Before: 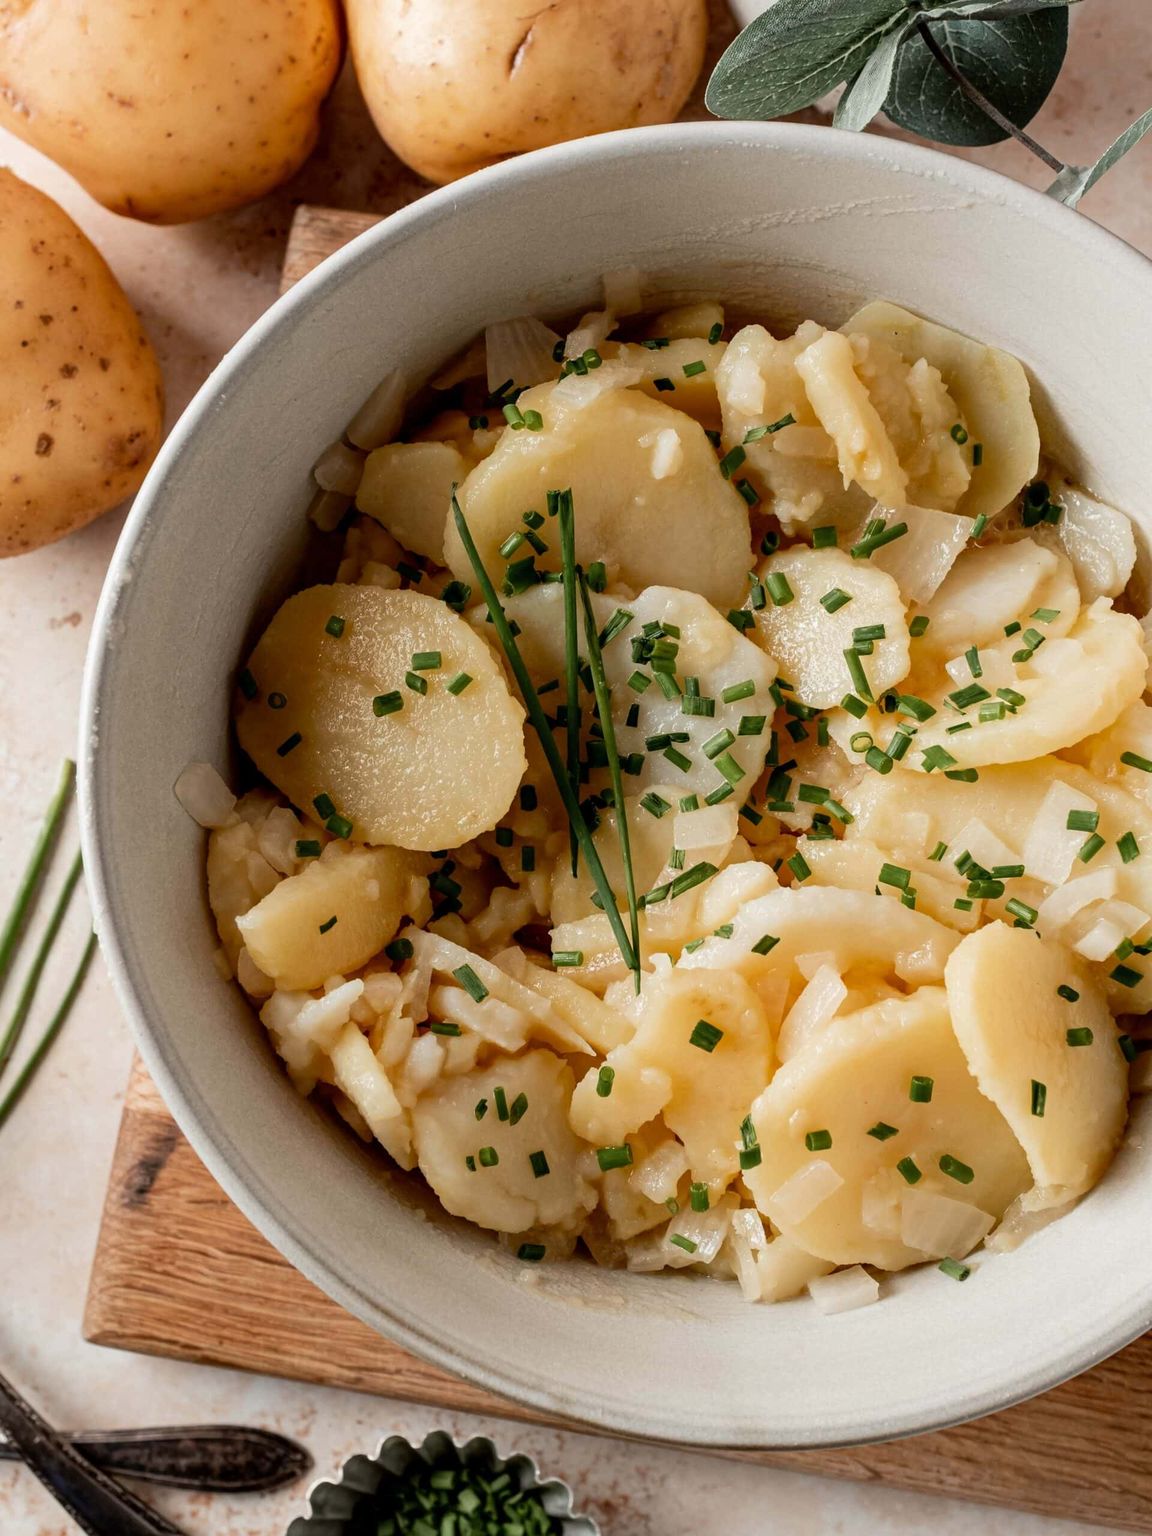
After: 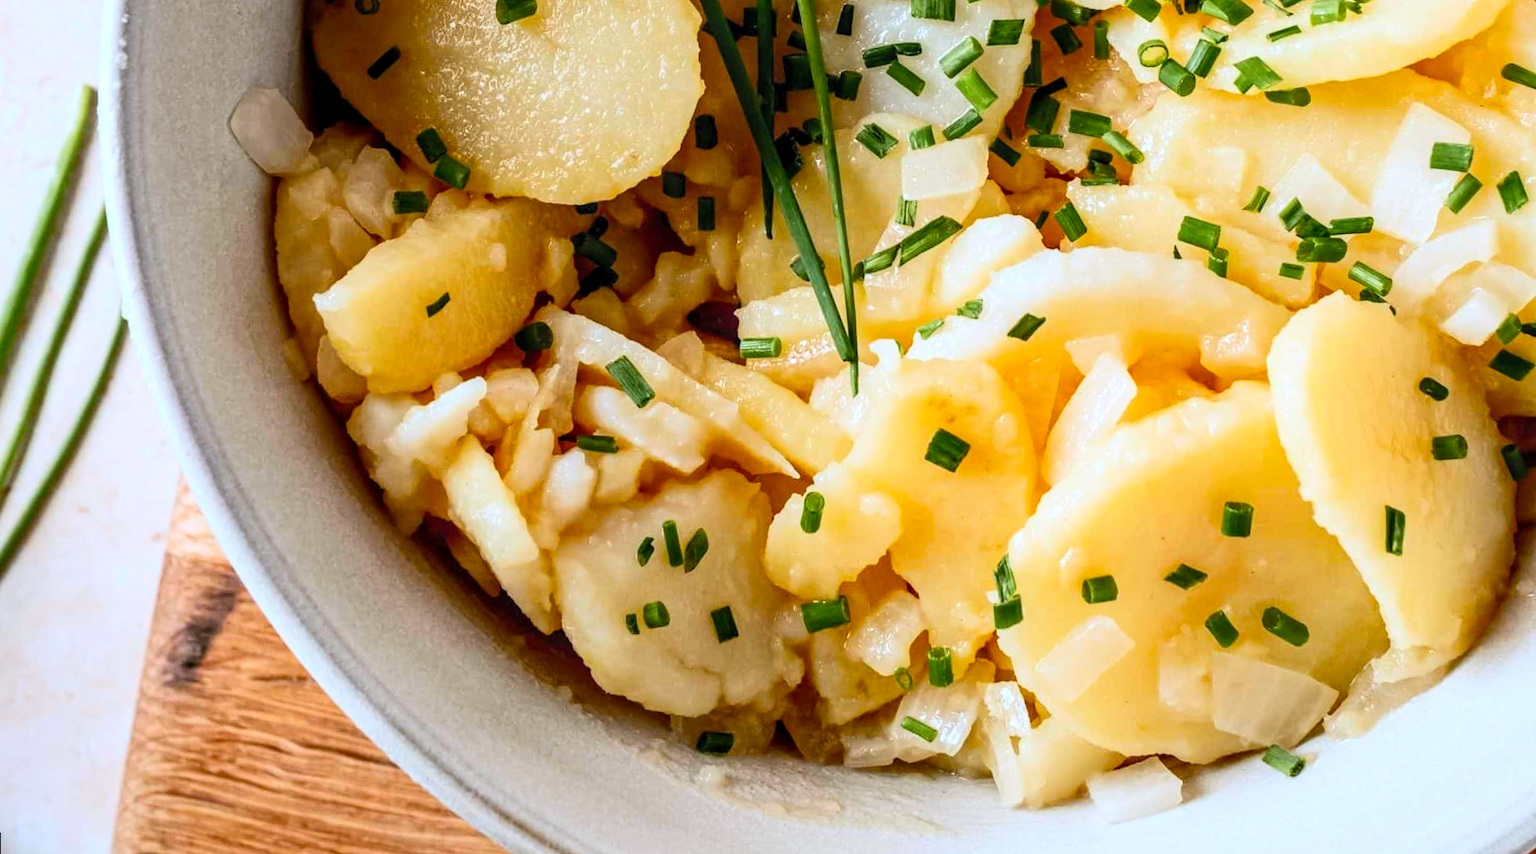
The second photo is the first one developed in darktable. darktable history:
contrast brightness saturation: contrast 0.24, brightness 0.26, saturation 0.39
crop: top 45.551%, bottom 12.262%
color balance: output saturation 110%
local contrast: on, module defaults
white balance: red 0.931, blue 1.11
rotate and perspective: rotation -0.45°, automatic cropping original format, crop left 0.008, crop right 0.992, crop top 0.012, crop bottom 0.988
